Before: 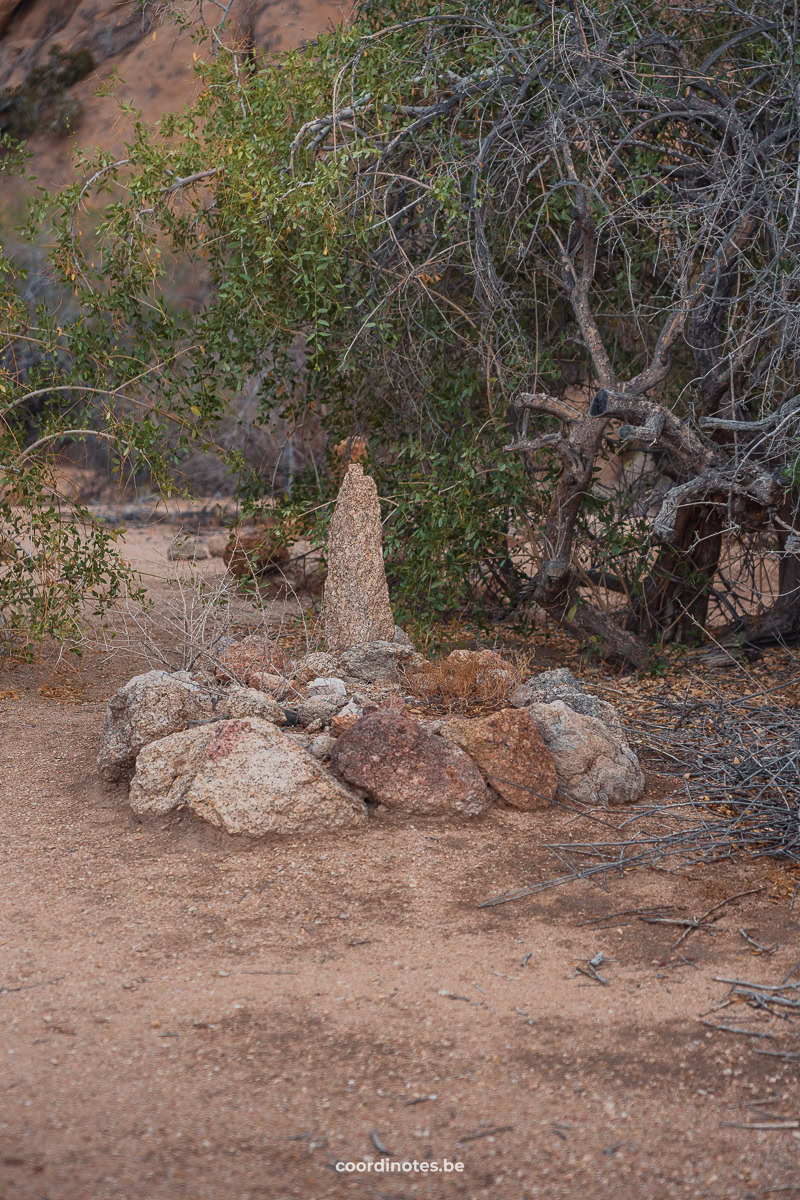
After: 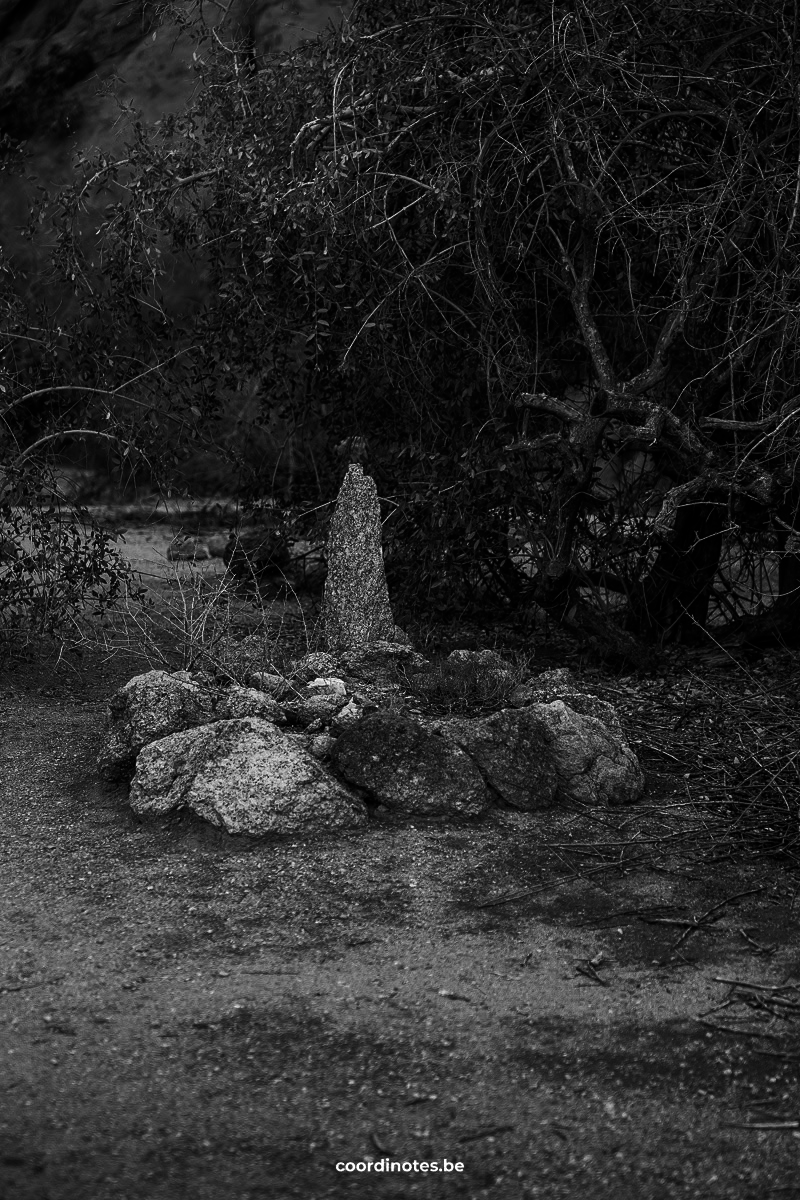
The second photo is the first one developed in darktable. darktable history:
exposure: exposure 0.485 EV, compensate highlight preservation false
contrast brightness saturation: contrast 0.02, brightness -1, saturation -1
